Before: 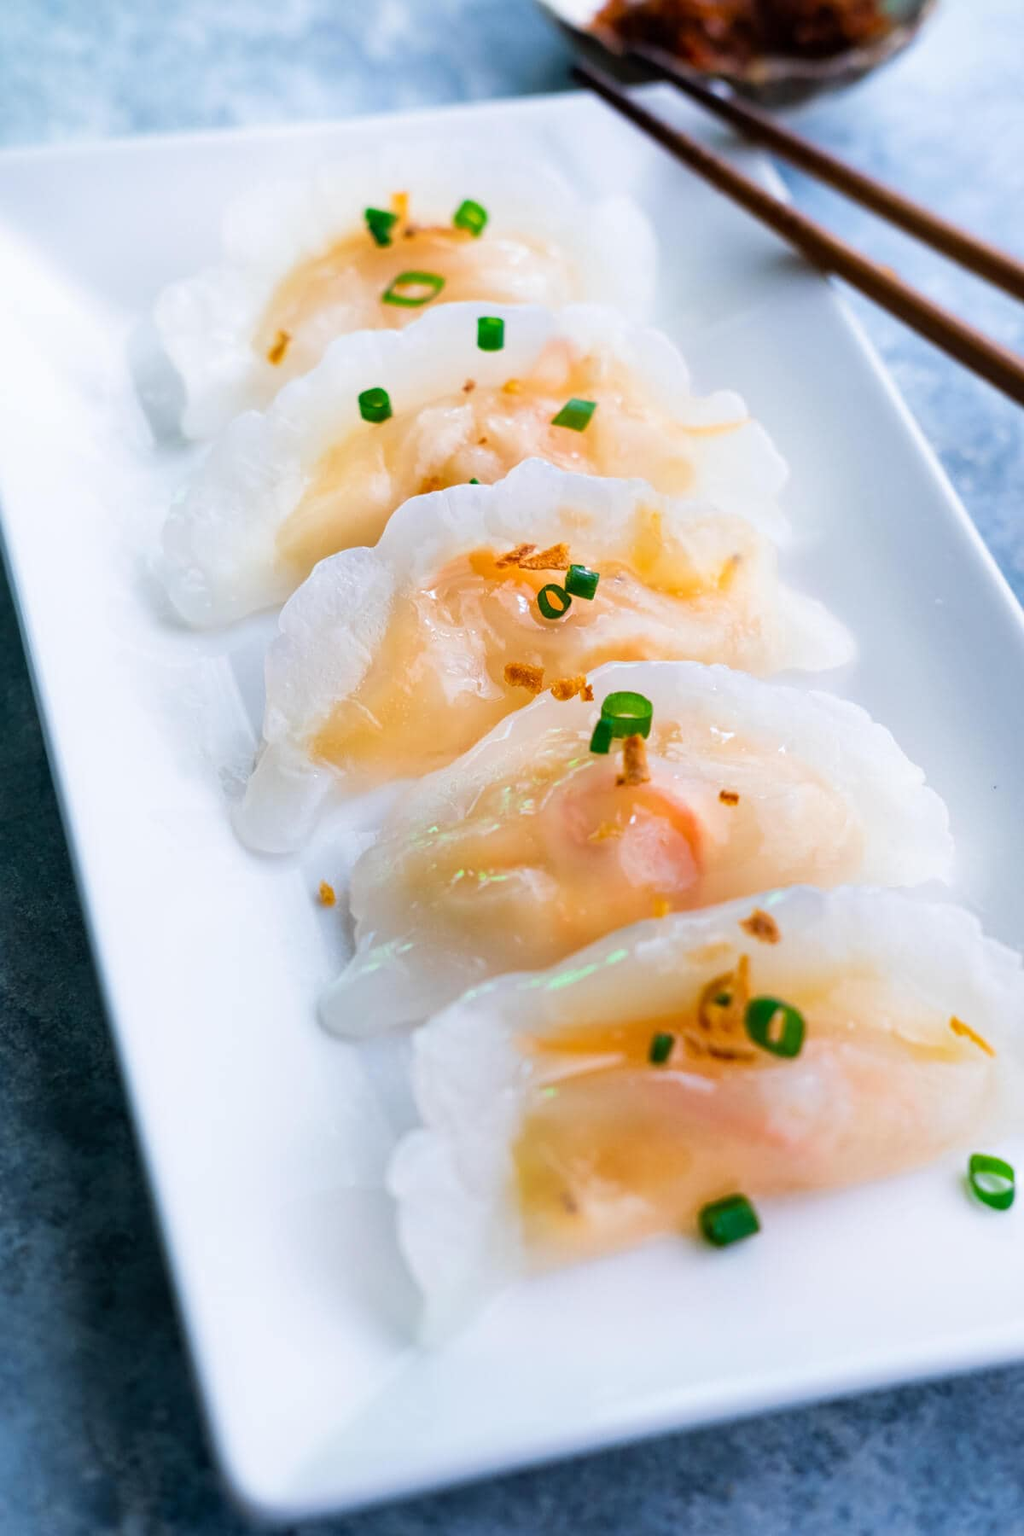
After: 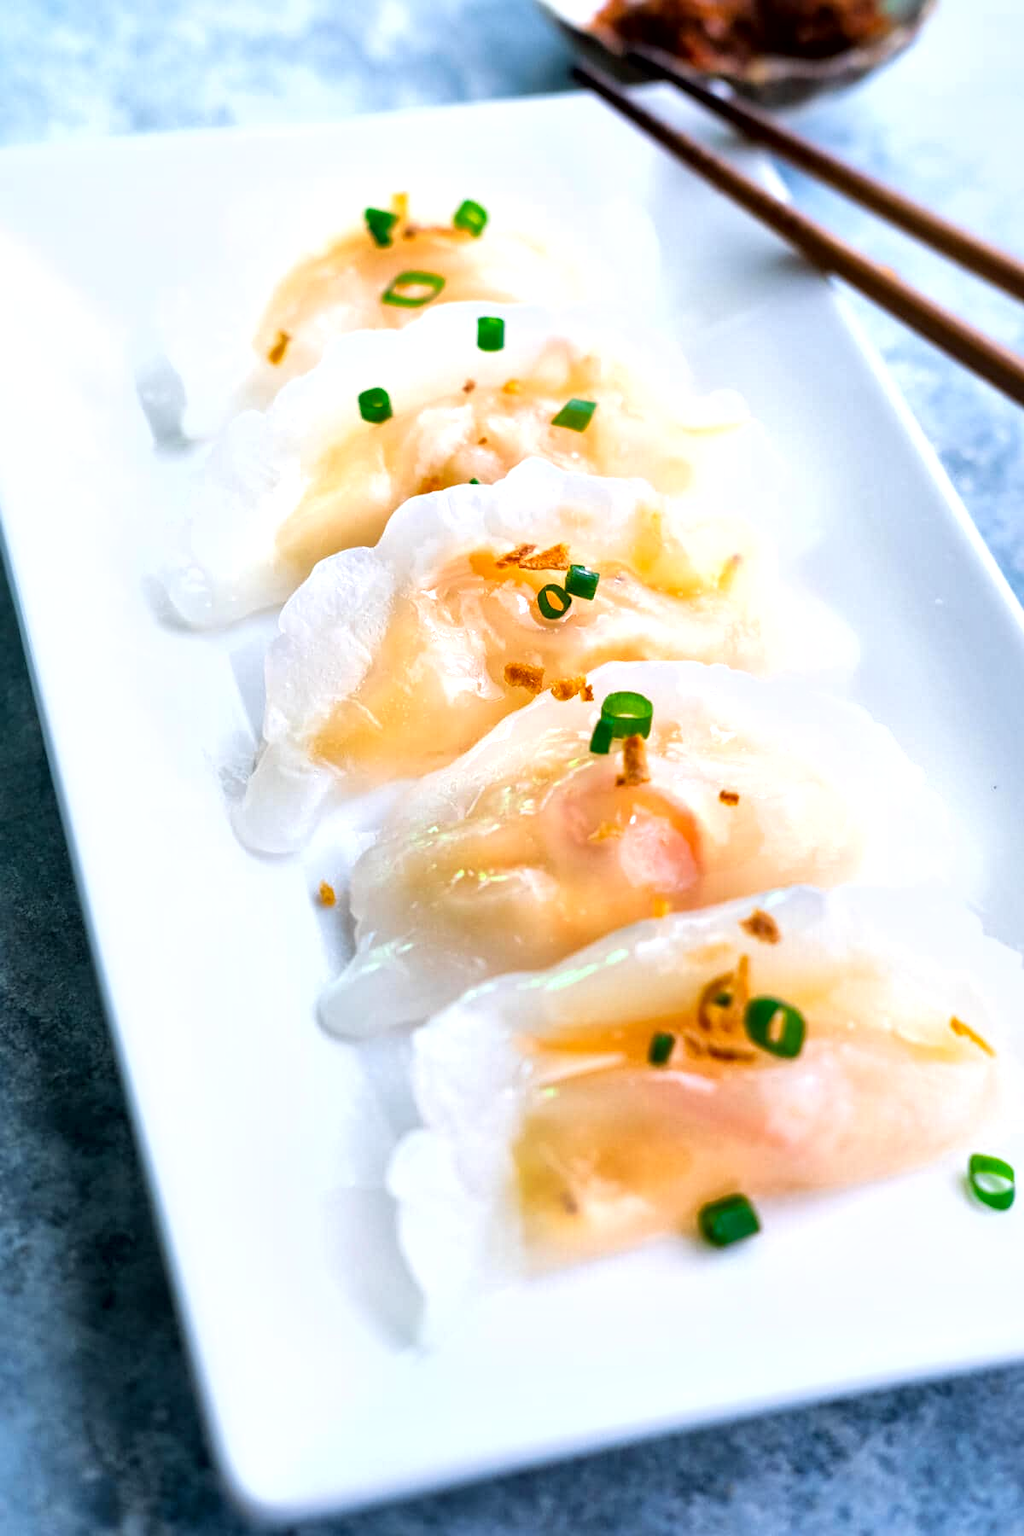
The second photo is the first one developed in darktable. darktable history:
tone curve: curves: ch0 [(0, 0) (0.541, 0.628) (0.906, 0.997)]
exposure: exposure 0.078 EV, compensate highlight preservation false
local contrast: mode bilateral grid, contrast 50, coarseness 50, detail 150%, midtone range 0.2
